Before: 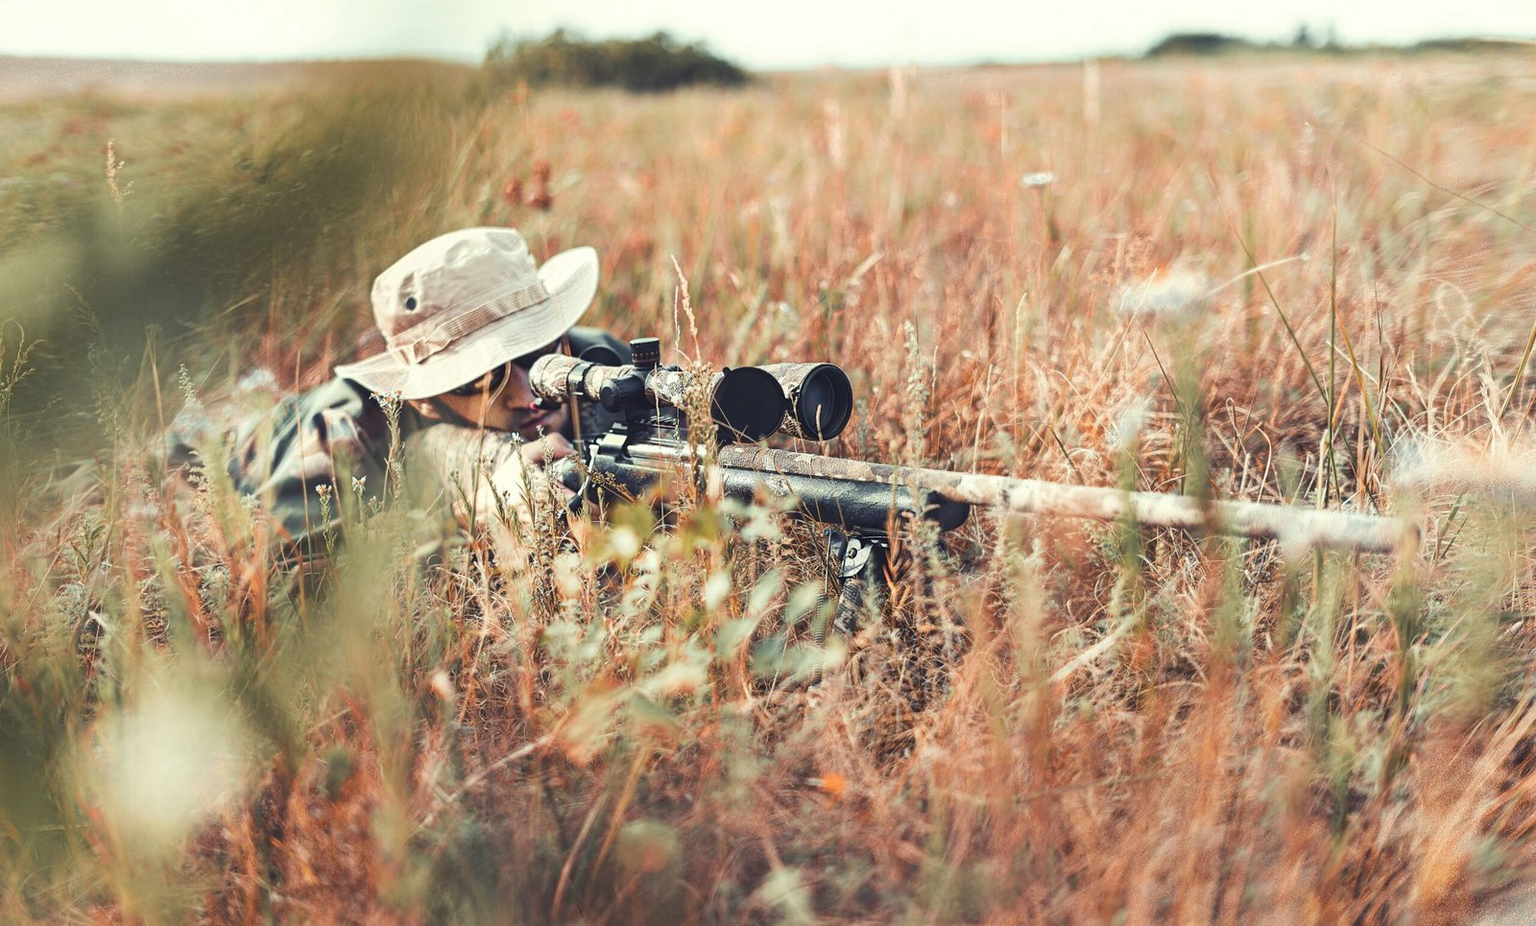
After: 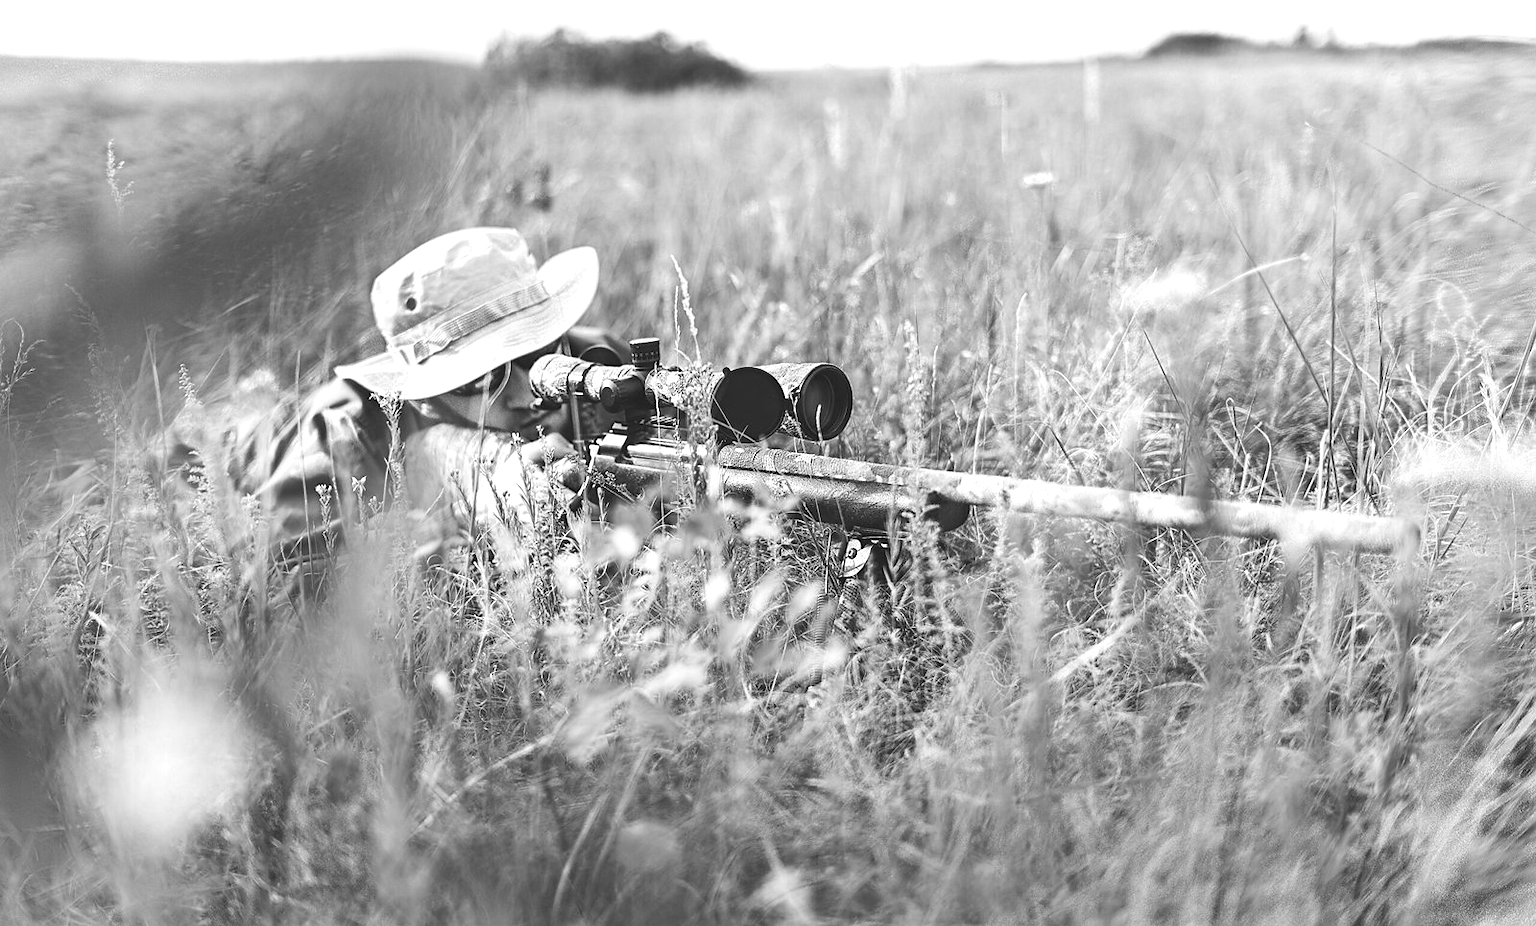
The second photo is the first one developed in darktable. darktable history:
shadows and highlights: radius 110.86, shadows 51.09, white point adjustment 9.16, highlights -4.17, highlights color adjustment 32.2%, soften with gaussian
sharpen: radius 1, threshold 1
color balance: lift [1.003, 0.993, 1.001, 1.007], gamma [1.018, 1.072, 0.959, 0.928], gain [0.974, 0.873, 1.031, 1.127]
white balance: red 0.984, blue 1.059
color zones: curves: ch1 [(0, 0.831) (0.08, 0.771) (0.157, 0.268) (0.241, 0.207) (0.562, -0.005) (0.714, -0.013) (0.876, 0.01) (1, 0.831)]
monochrome: on, module defaults
color correction: highlights a* 11.96, highlights b* 11.58
